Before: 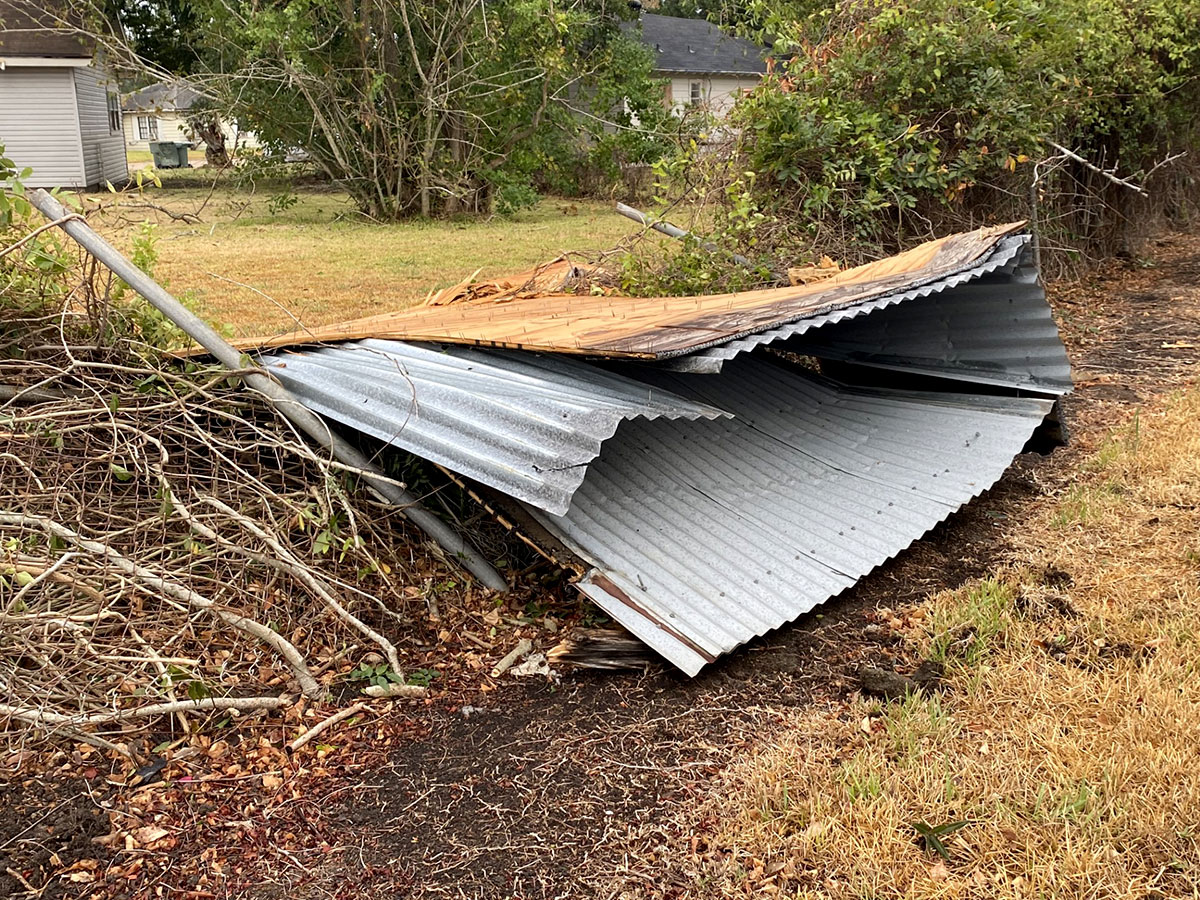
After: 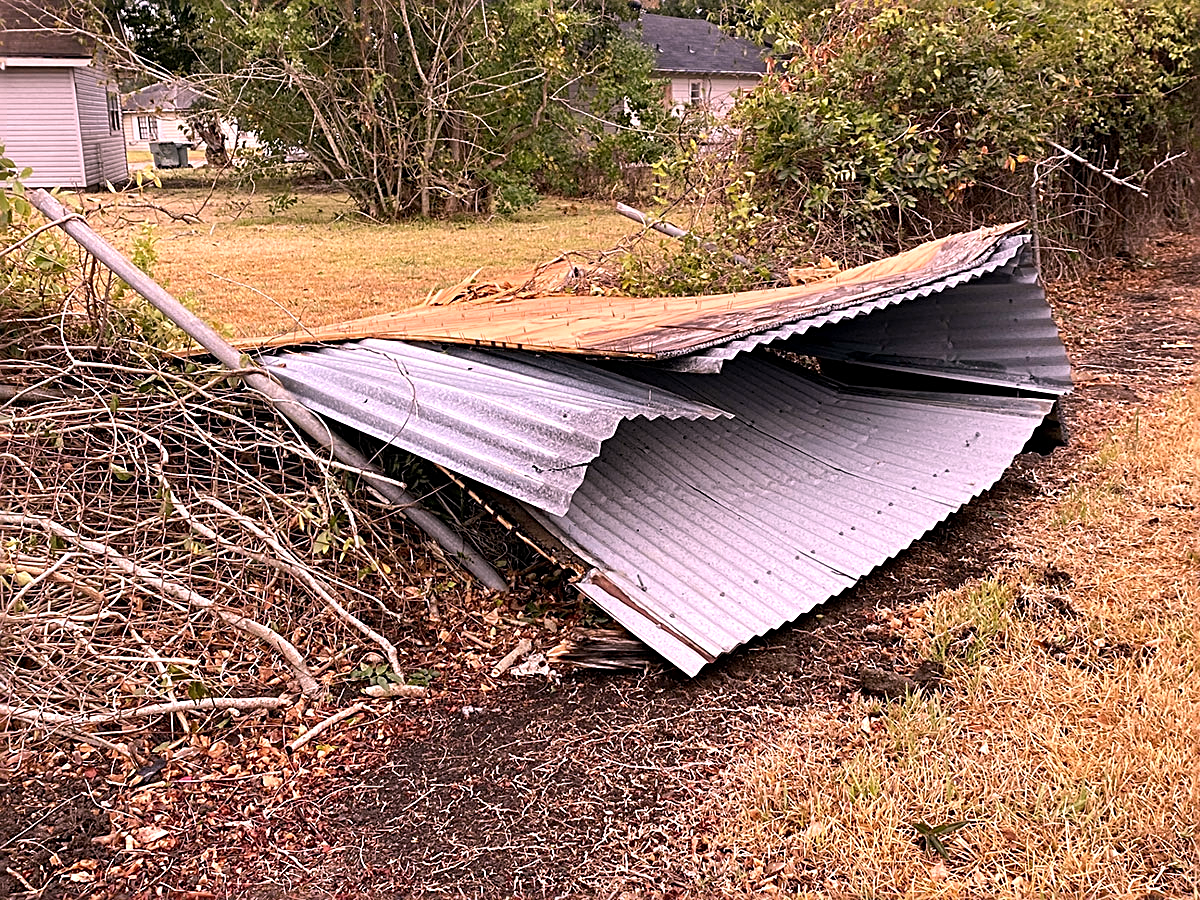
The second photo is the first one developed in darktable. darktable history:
sharpen: radius 2.584, amount 0.688
white balance: red 1.188, blue 1.11
